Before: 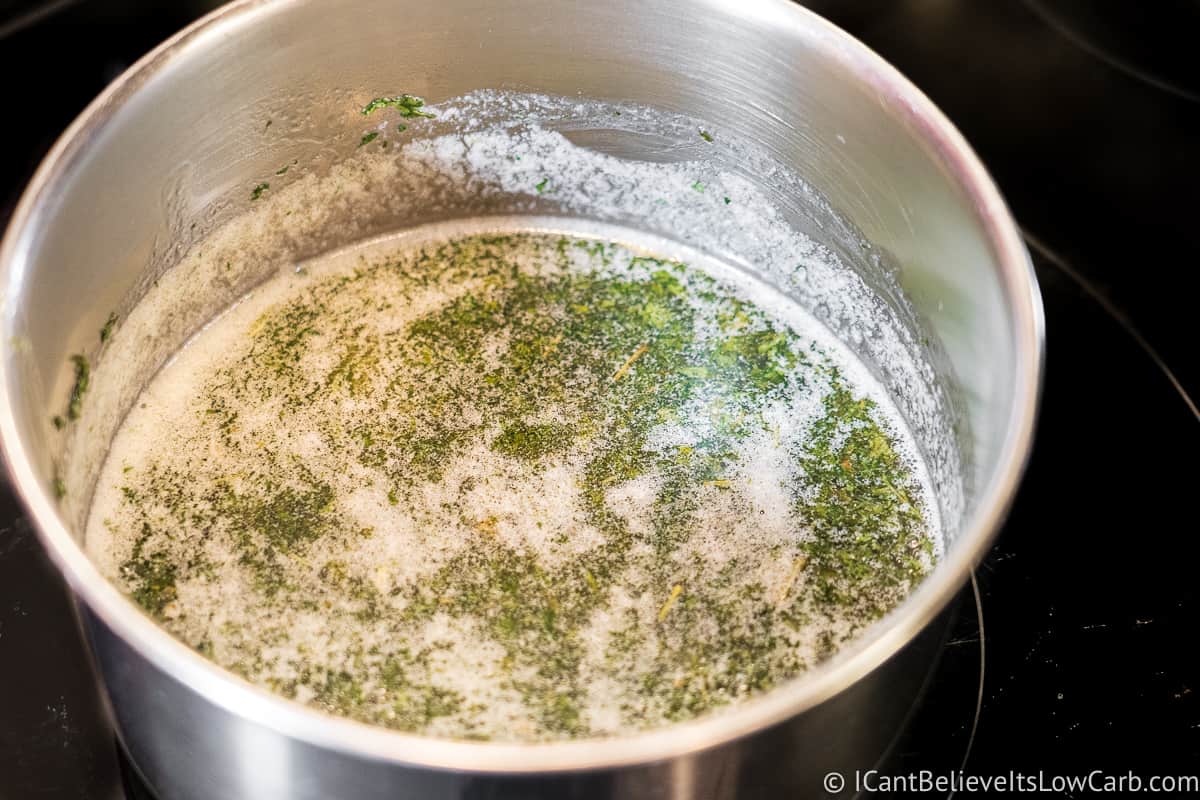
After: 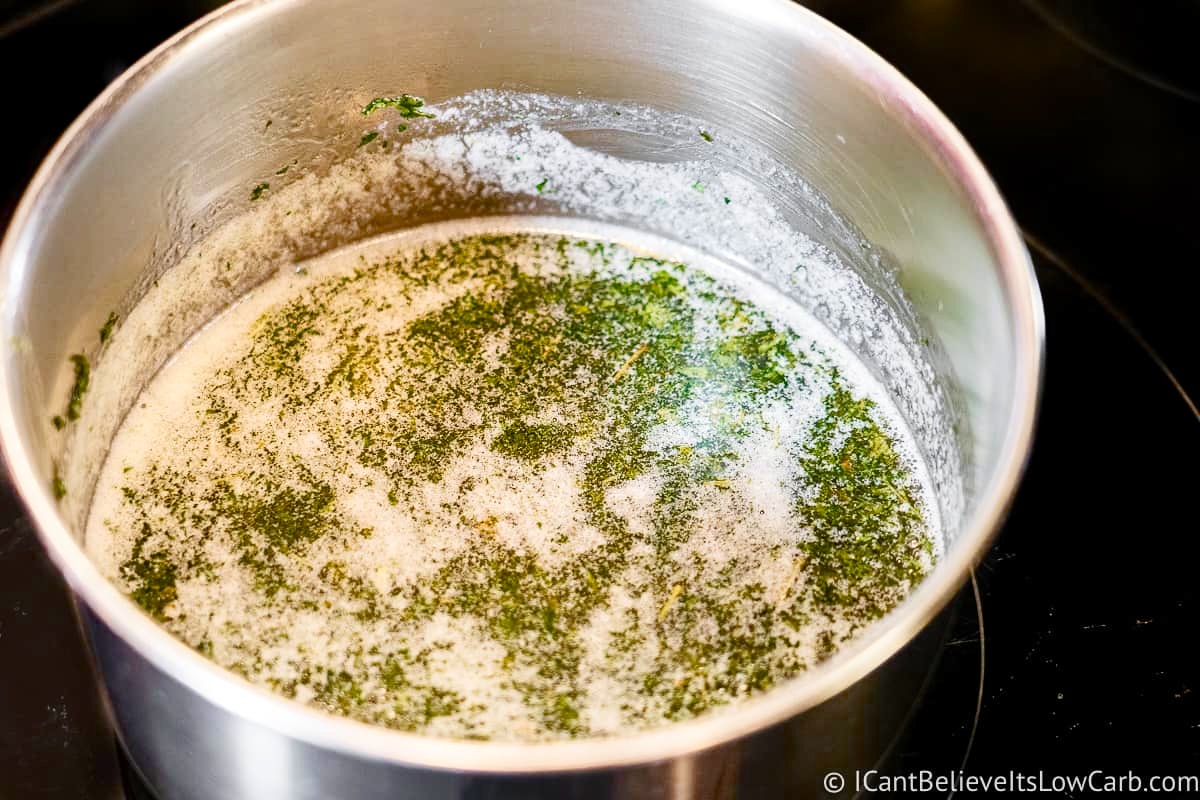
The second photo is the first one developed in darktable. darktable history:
contrast brightness saturation: contrast 0.154, brightness 0.046
color balance rgb: perceptual saturation grading › global saturation 0.46%, perceptual saturation grading › mid-tones 6.237%, perceptual saturation grading › shadows 71.948%, saturation formula JzAzBz (2021)
